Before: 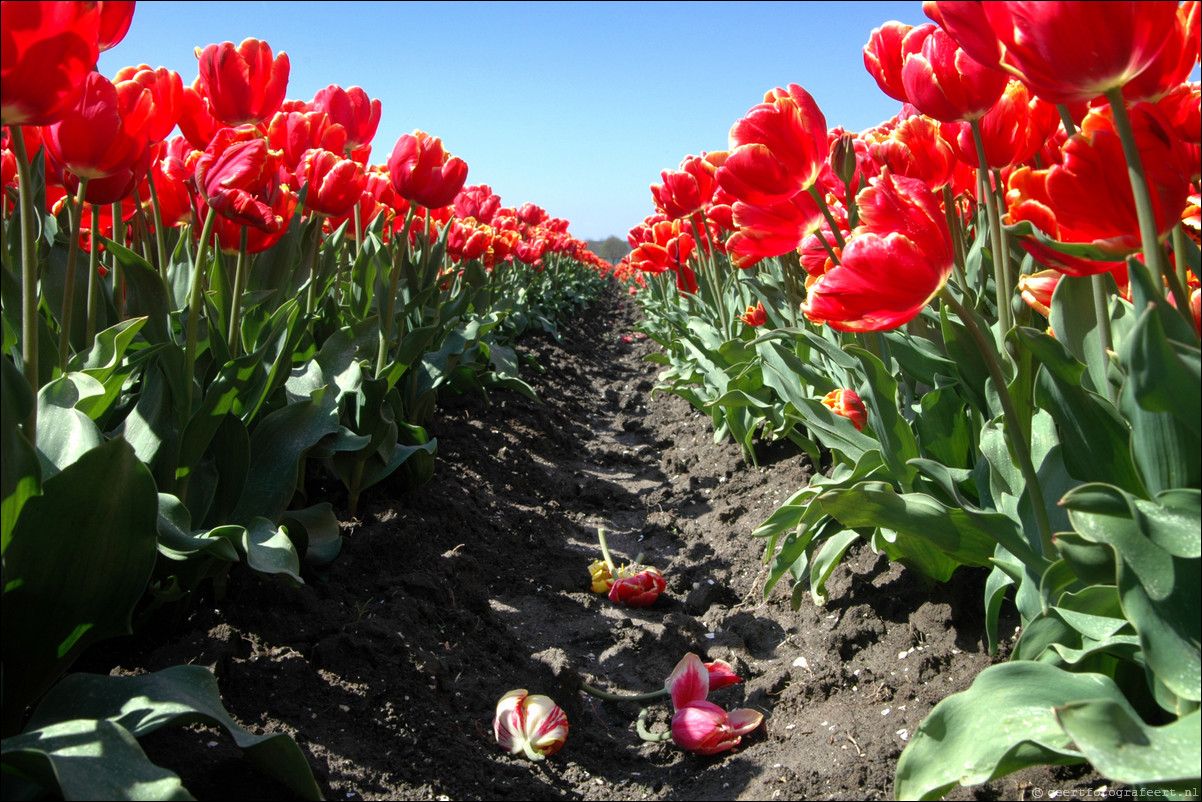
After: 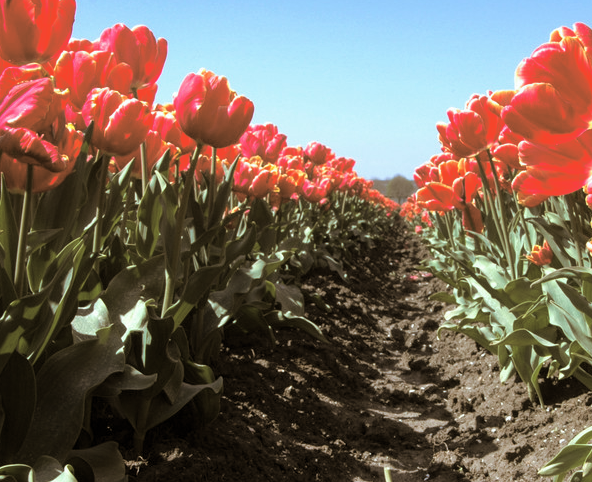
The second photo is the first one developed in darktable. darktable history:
split-toning: shadows › hue 37.98°, highlights › hue 185.58°, balance -55.261
crop: left 17.835%, top 7.675%, right 32.881%, bottom 32.213%
